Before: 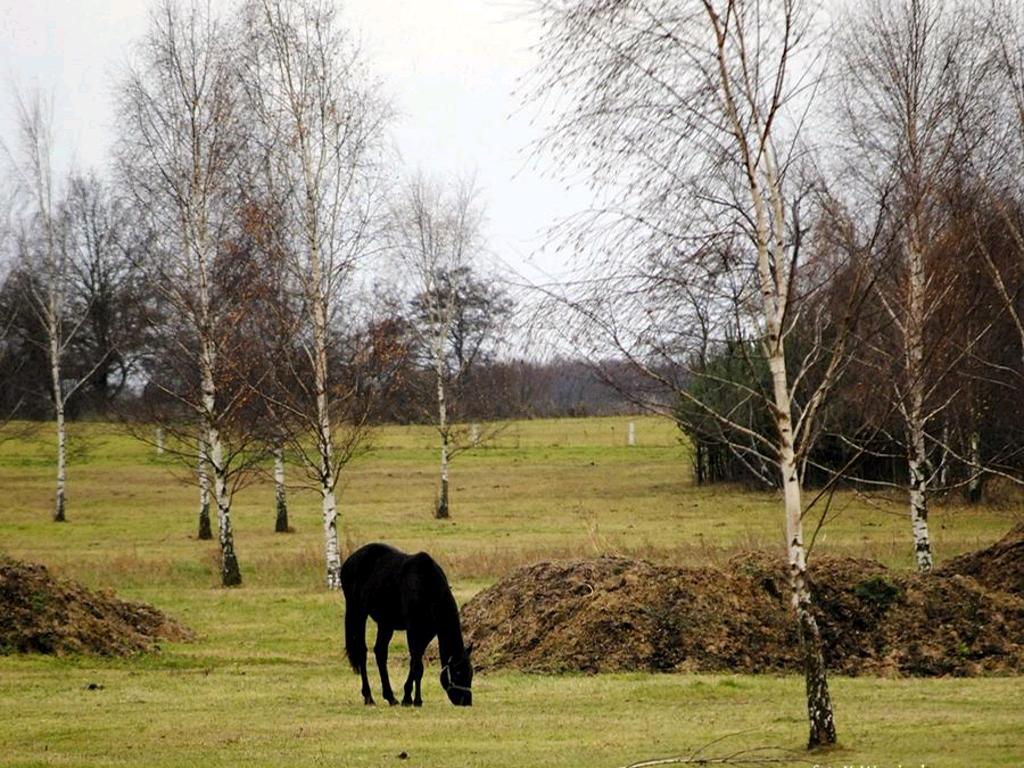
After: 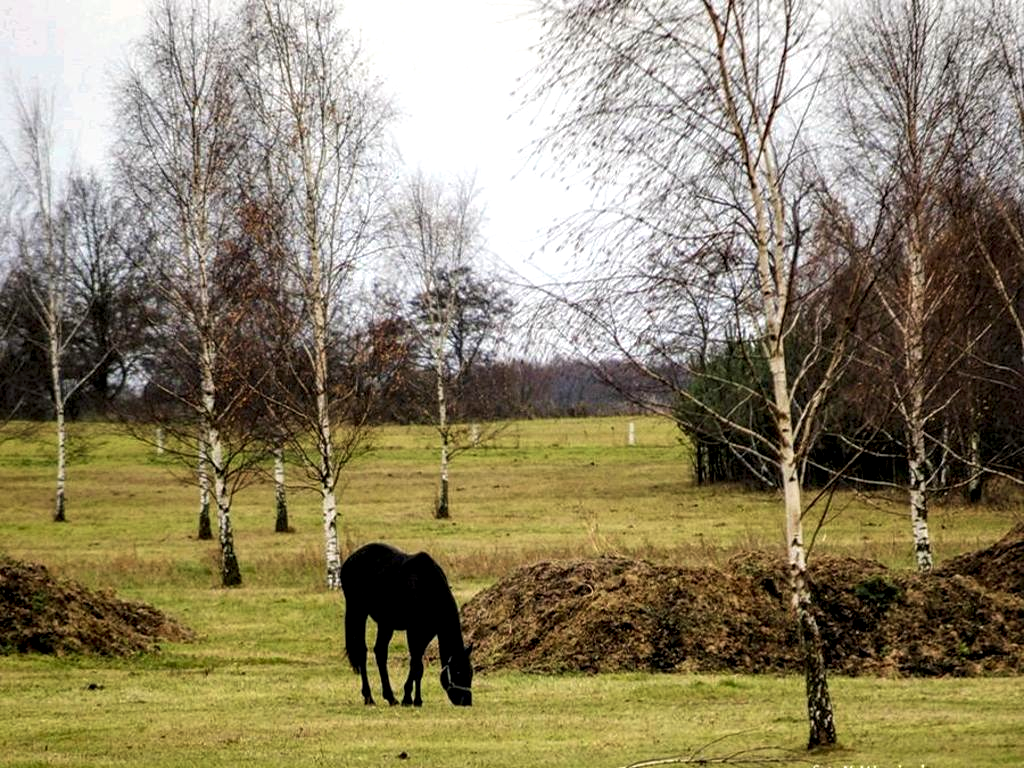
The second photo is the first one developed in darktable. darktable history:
velvia: on, module defaults
local contrast: highlights 59%, detail 145%
